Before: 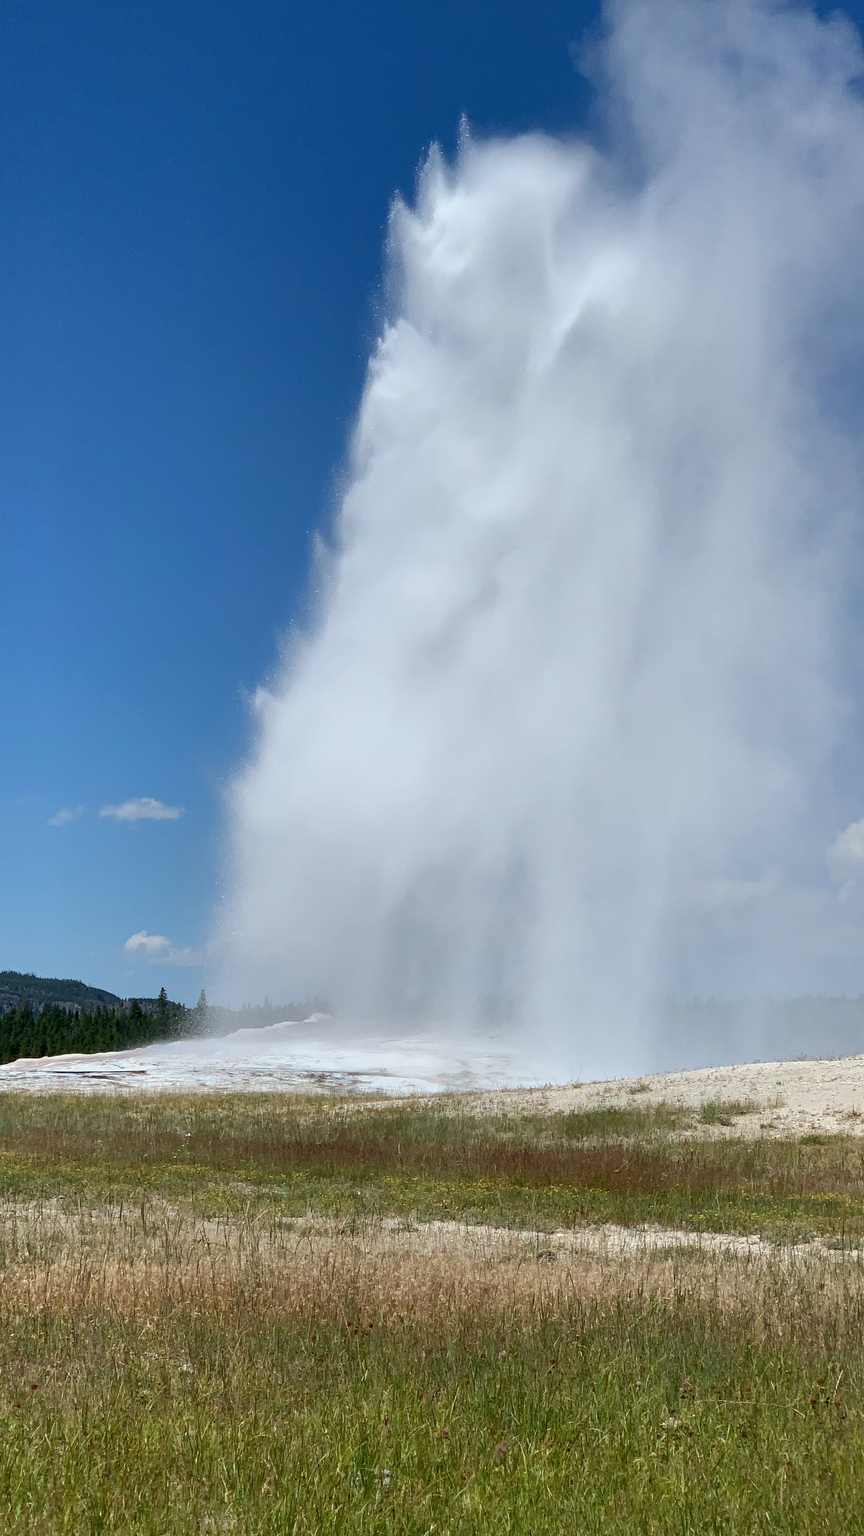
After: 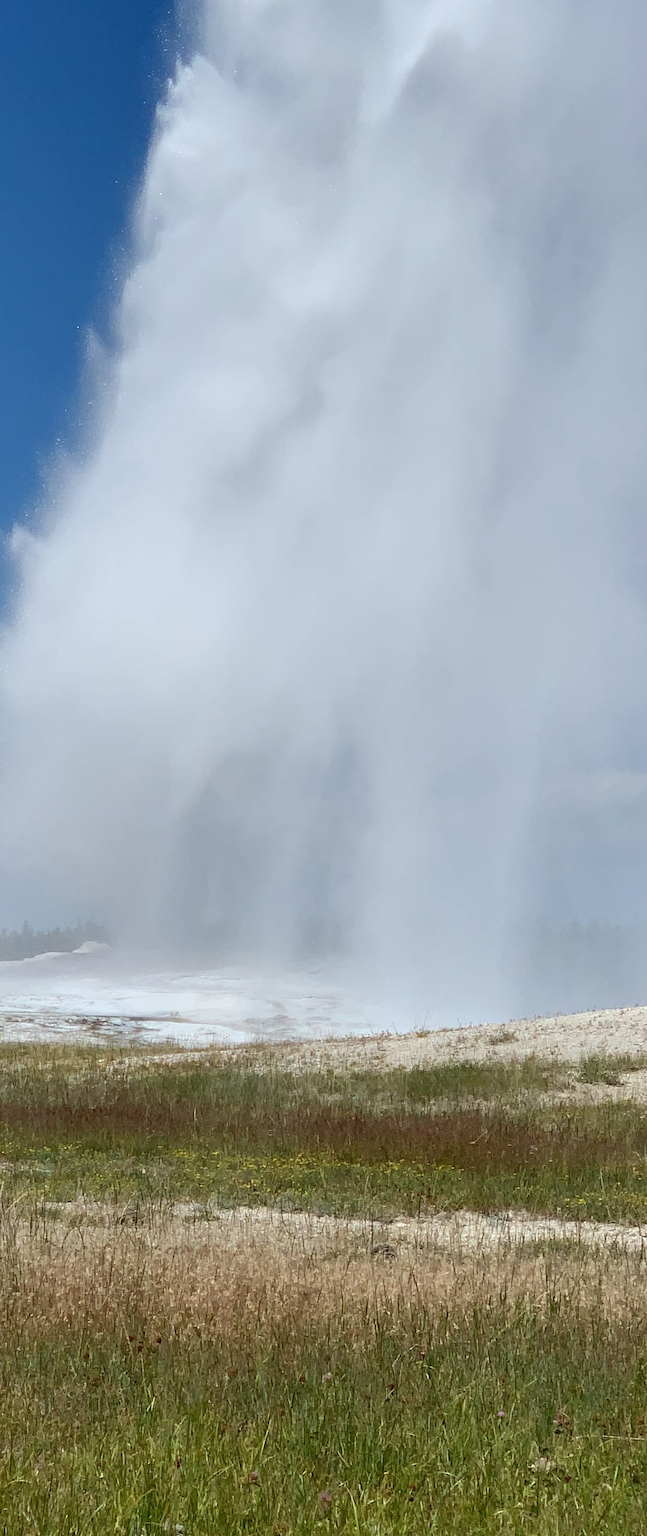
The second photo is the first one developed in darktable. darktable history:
tone curve: preserve colors none
crop and rotate: left 28.547%, top 17.997%, right 12.799%, bottom 3.704%
